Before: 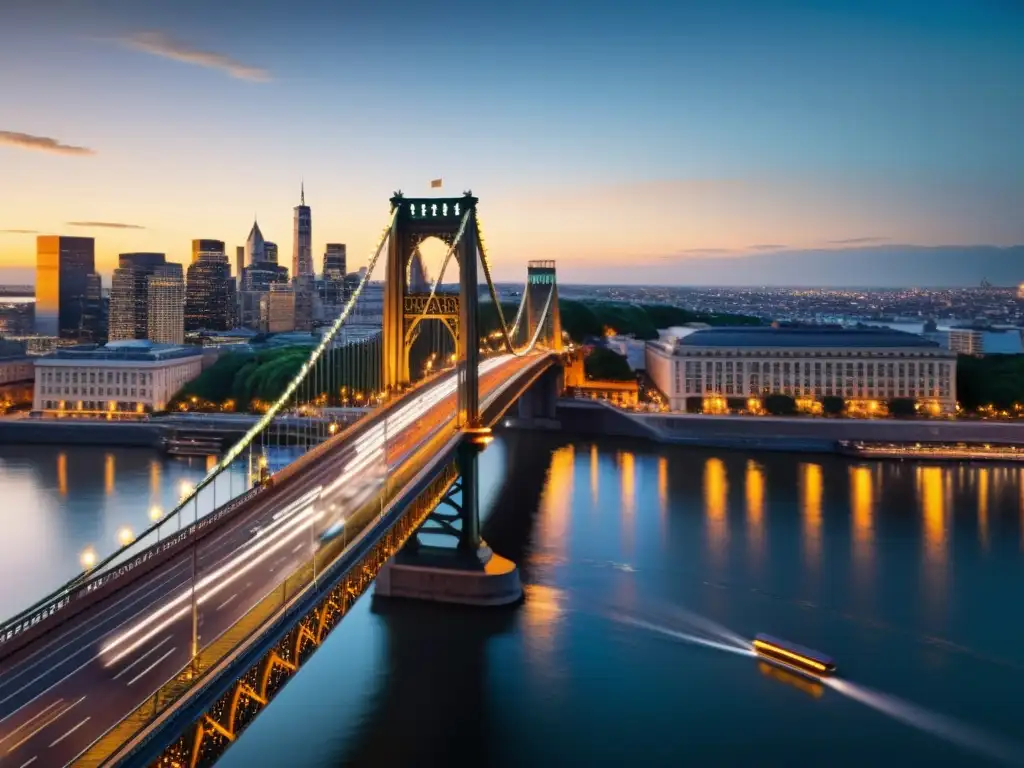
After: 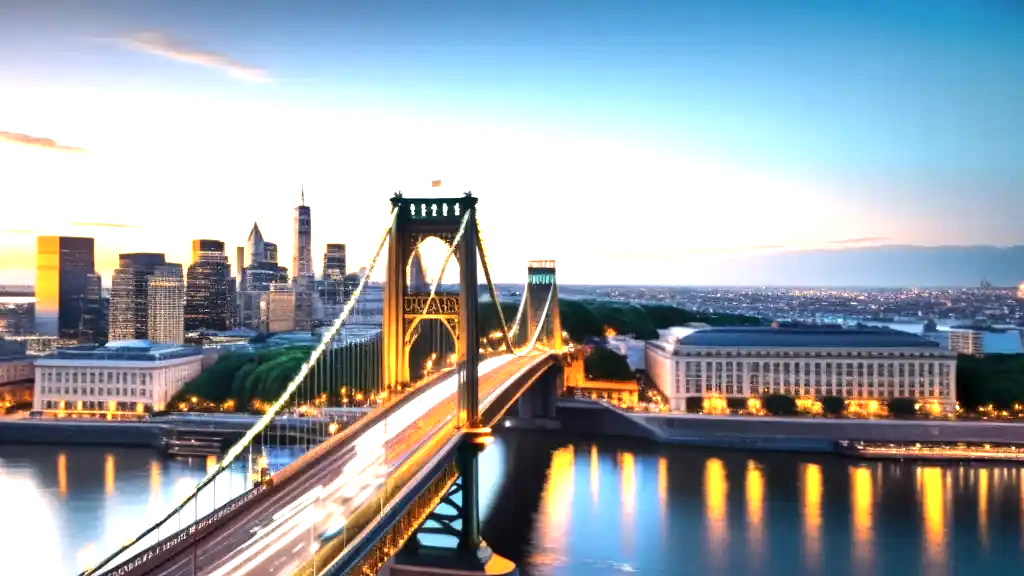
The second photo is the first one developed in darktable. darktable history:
contrast brightness saturation: saturation -0.059
exposure: black level correction 0.001, exposure 0.967 EV, compensate highlight preservation false
crop: bottom 24.991%
tone equalizer: -8 EV -0.405 EV, -7 EV -0.372 EV, -6 EV -0.323 EV, -5 EV -0.185 EV, -3 EV 0.19 EV, -2 EV 0.329 EV, -1 EV 0.408 EV, +0 EV 0.437 EV, edges refinement/feathering 500, mask exposure compensation -1.57 EV, preserve details no
